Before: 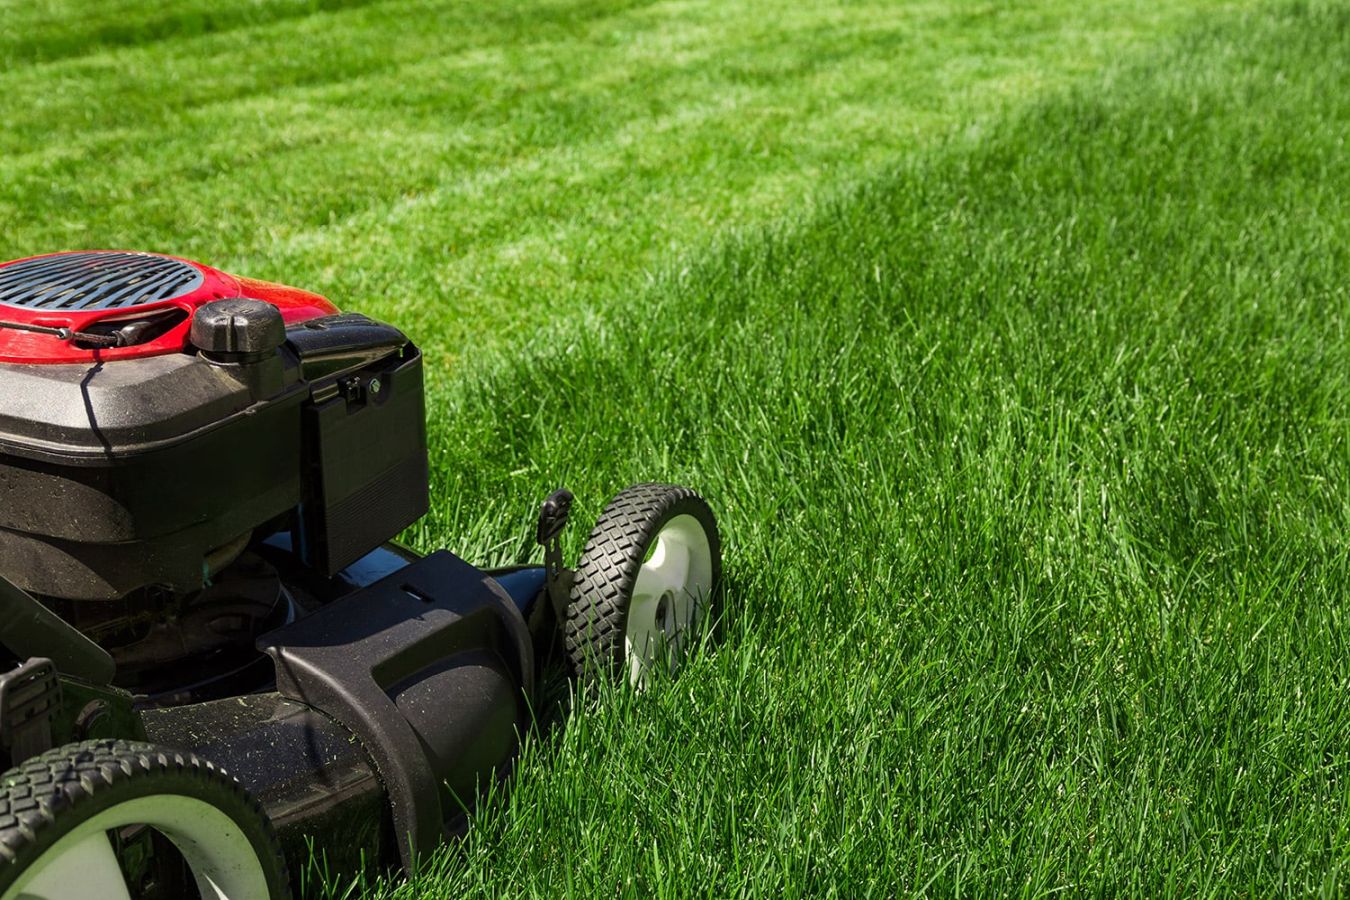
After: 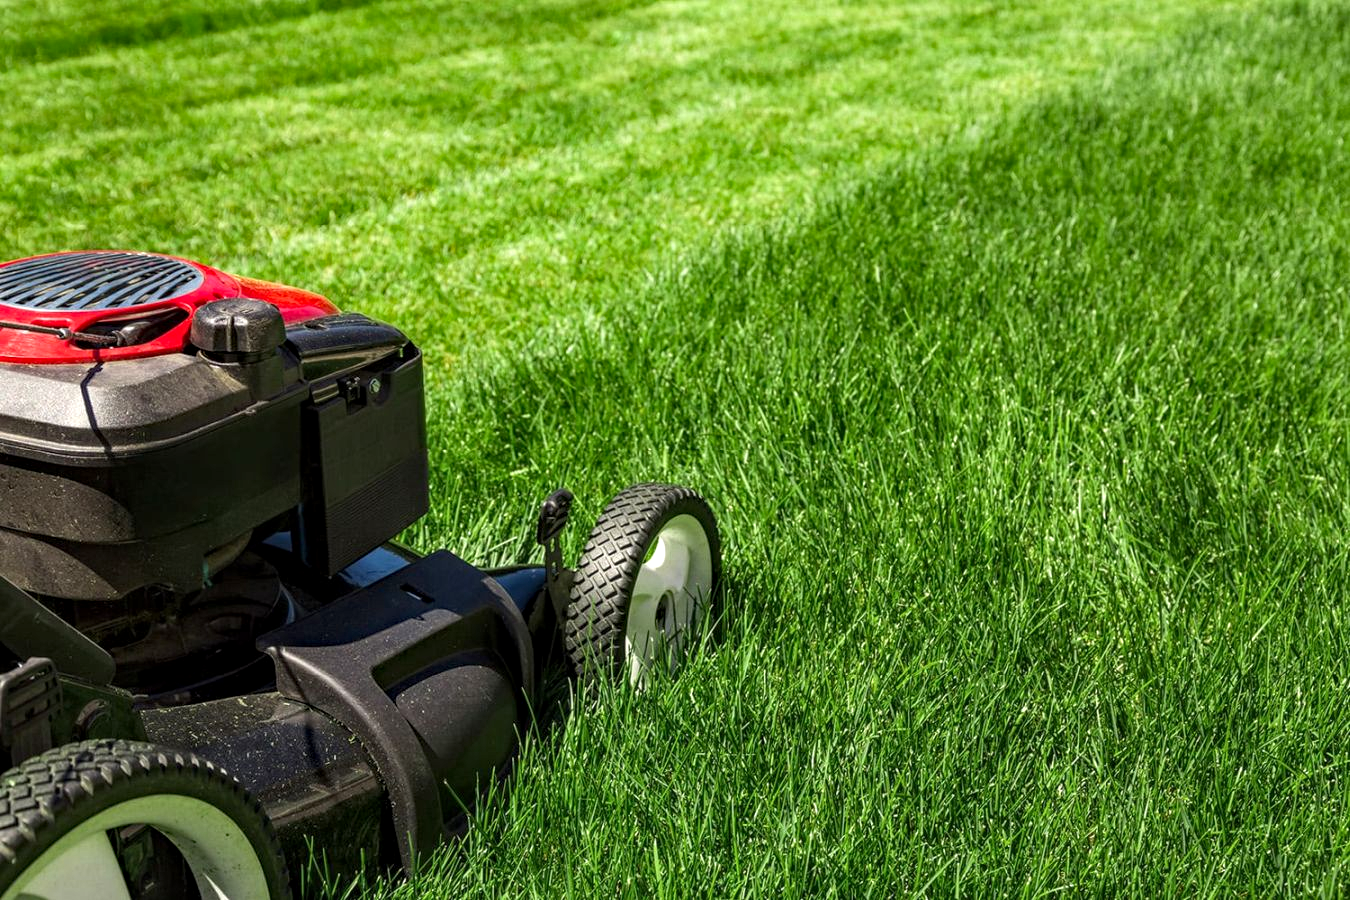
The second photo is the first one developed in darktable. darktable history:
haze removal: adaptive false
exposure: exposure 0.292 EV, compensate highlight preservation false
local contrast: on, module defaults
